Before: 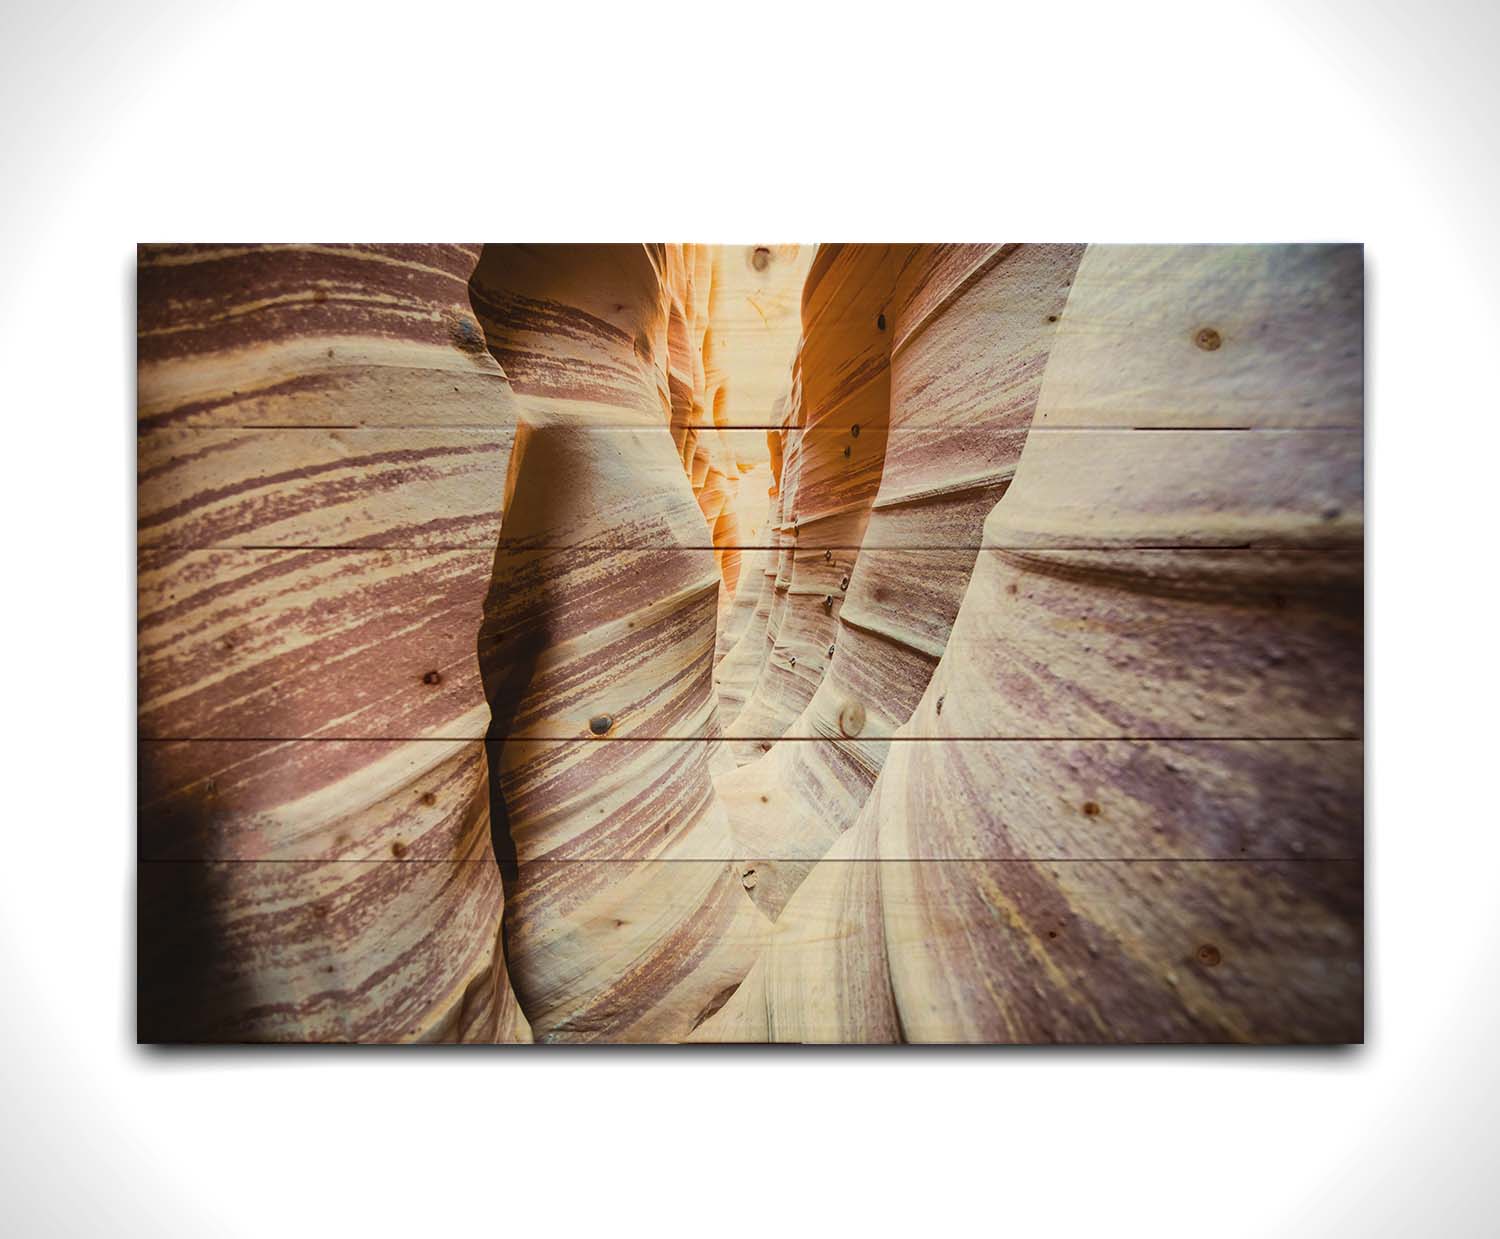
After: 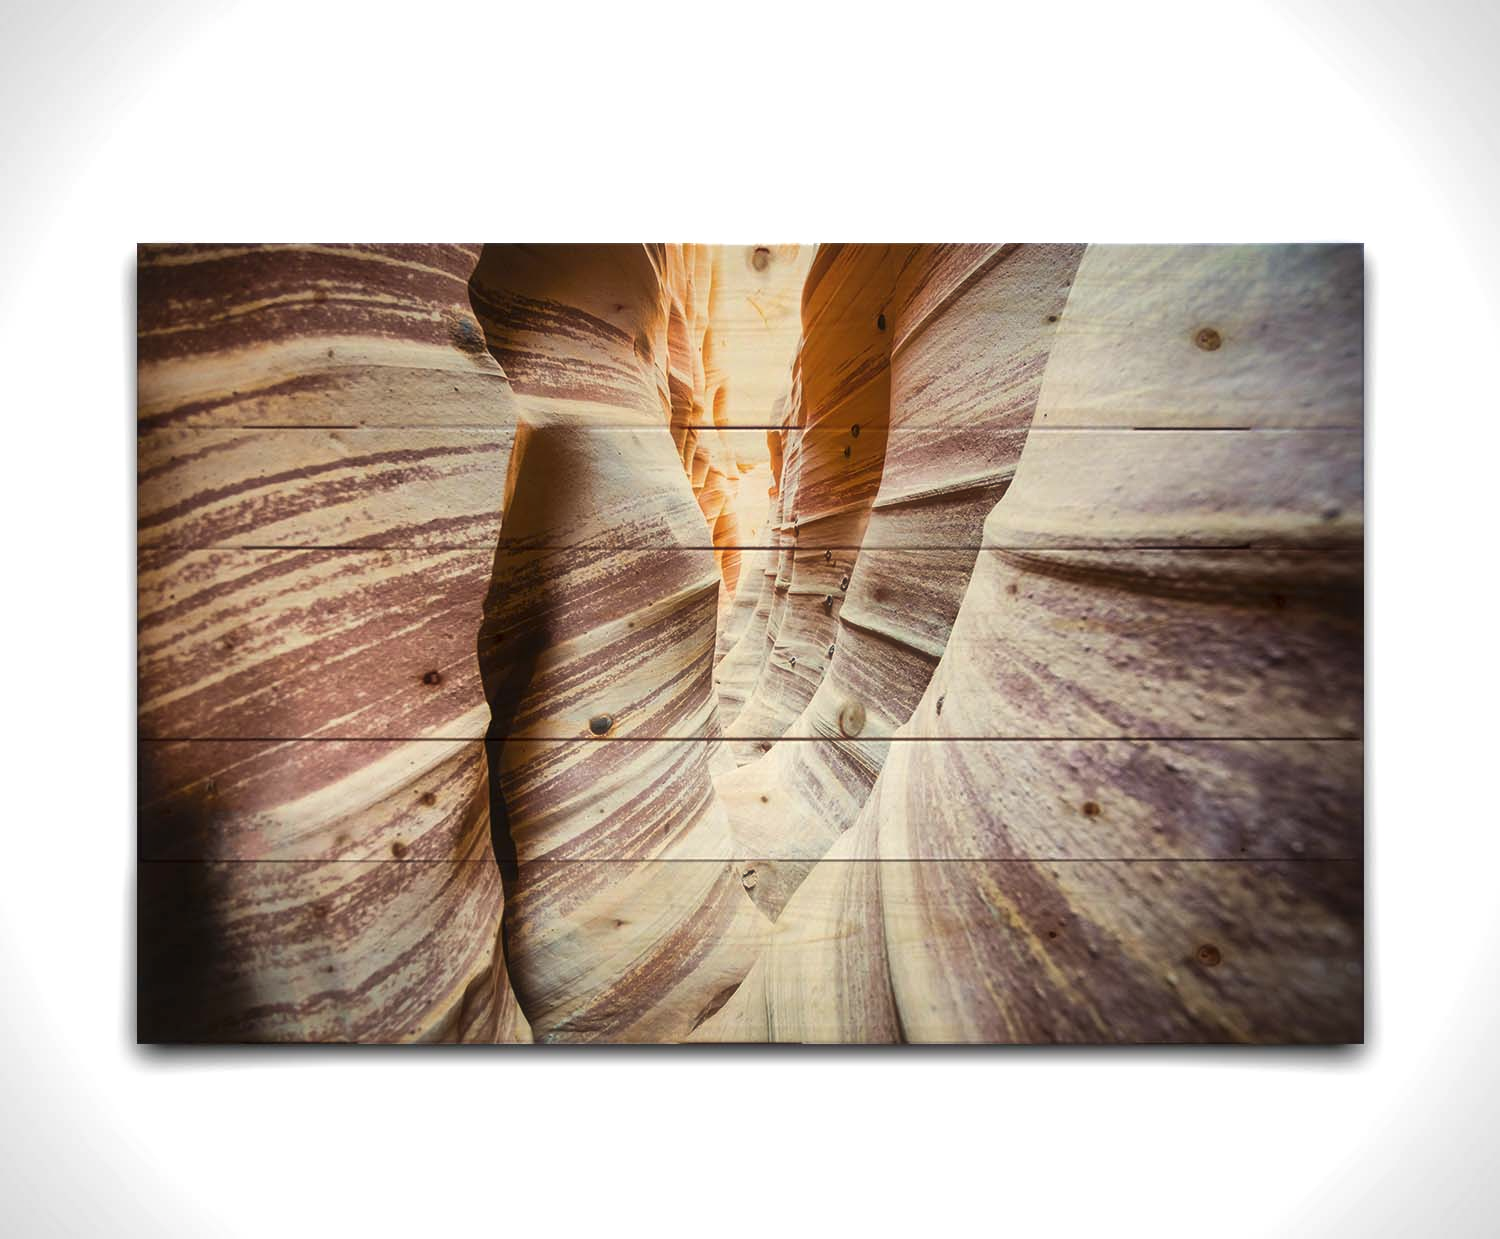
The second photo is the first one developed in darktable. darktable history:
haze removal: strength -0.091, compatibility mode true, adaptive false
local contrast: mode bilateral grid, contrast 21, coarseness 99, detail 150%, midtone range 0.2
